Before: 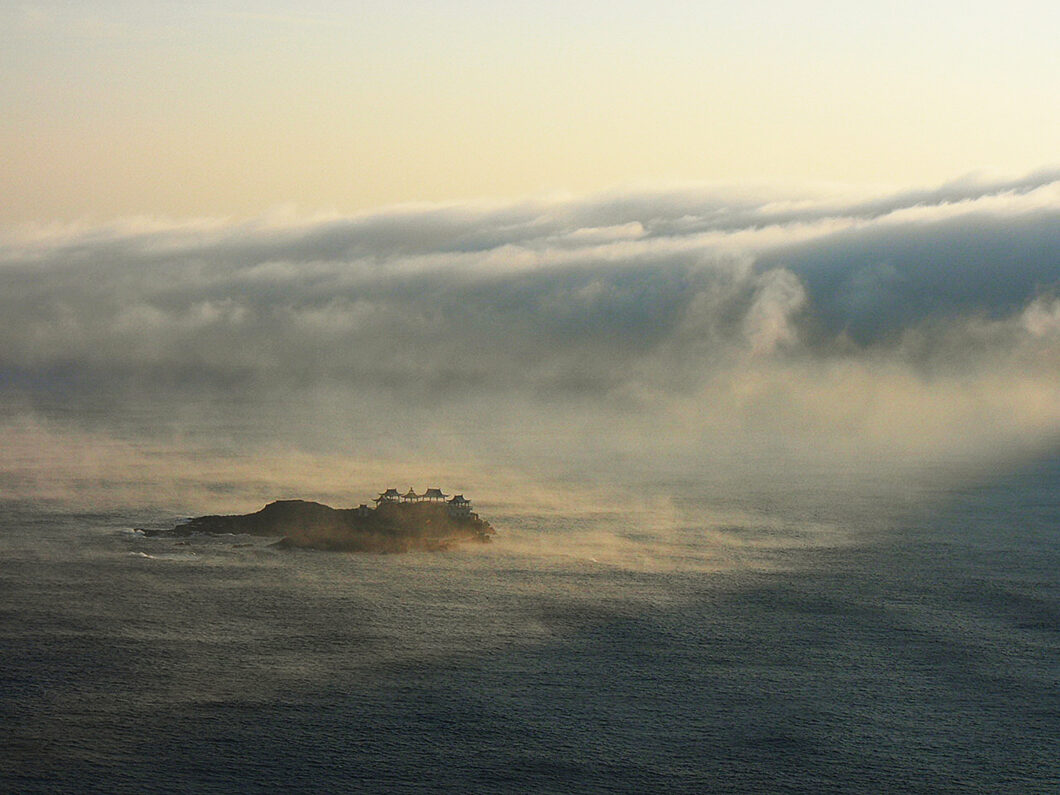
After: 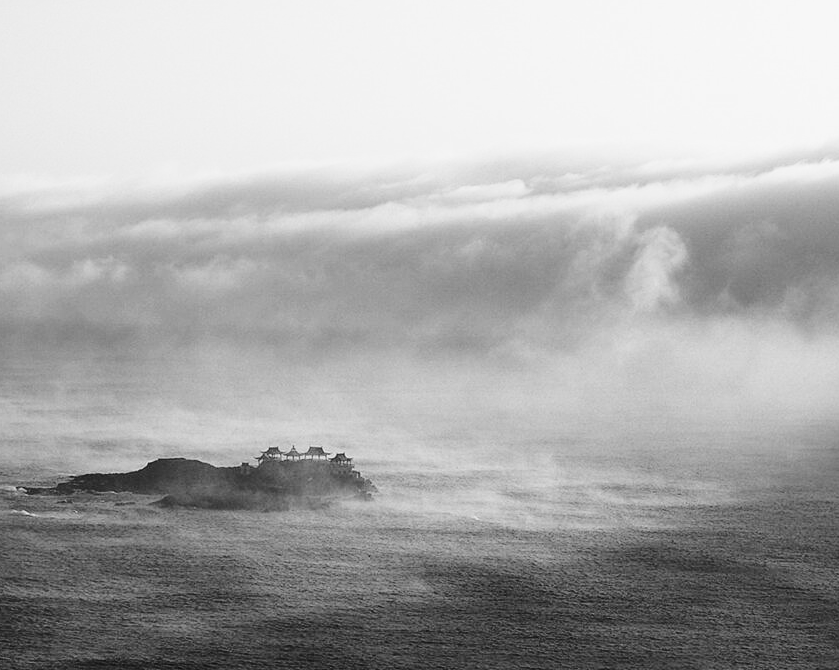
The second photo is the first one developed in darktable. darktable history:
base curve: curves: ch0 [(0, 0) (0.028, 0.03) (0.121, 0.232) (0.46, 0.748) (0.859, 0.968) (1, 1)], preserve colors none
tone equalizer: on, module defaults
rotate and perspective: automatic cropping original format, crop left 0, crop top 0
crop: left 11.225%, top 5.381%, right 9.565%, bottom 10.314%
monochrome: a 32, b 64, size 2.3
